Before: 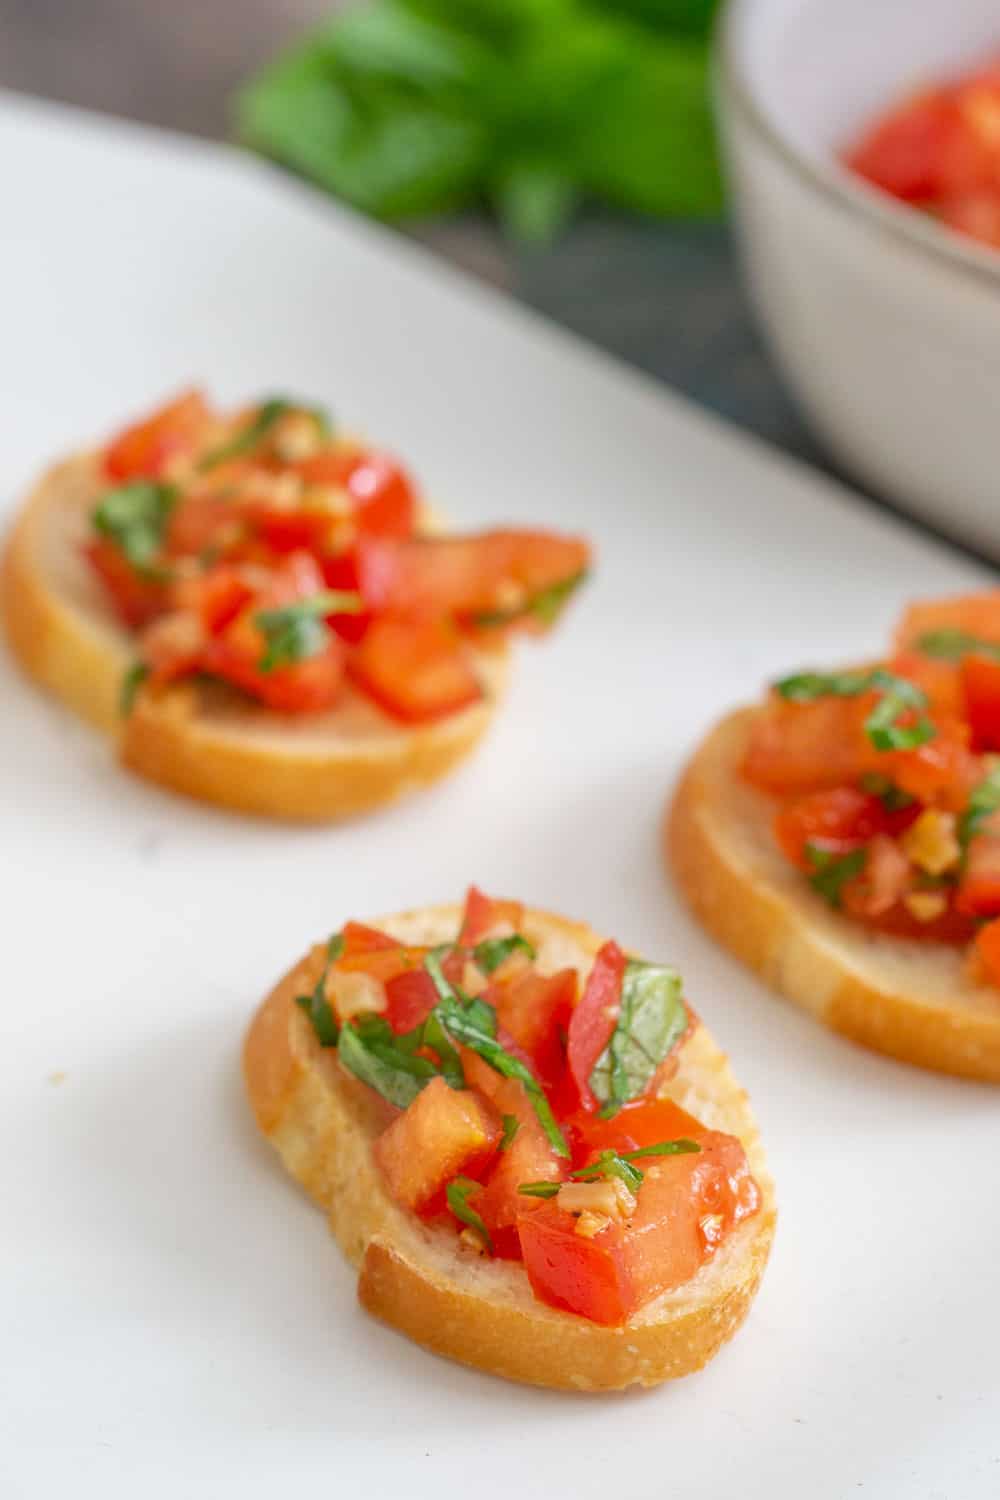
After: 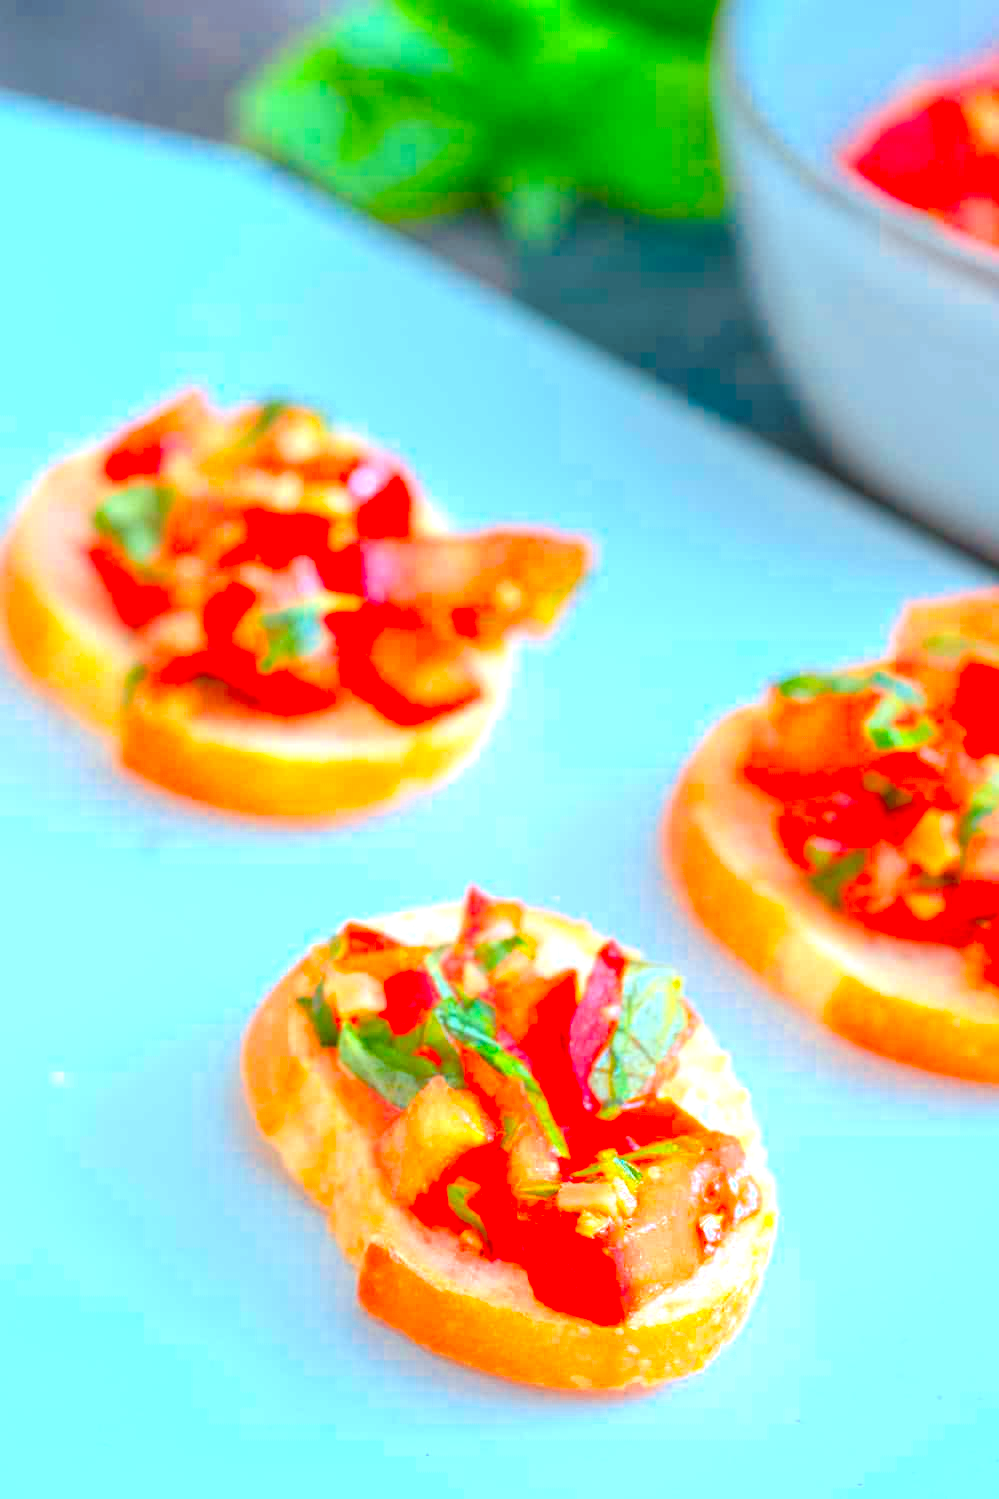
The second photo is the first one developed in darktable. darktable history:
crop and rotate: left 0.067%, bottom 0.008%
color calibration: output R [1.422, -0.35, -0.252, 0], output G [-0.238, 1.259, -0.084, 0], output B [-0.081, -0.196, 1.58, 0], output brightness [0.49, 0.671, -0.57, 0], illuminant as shot in camera, x 0.358, y 0.373, temperature 4628.91 K
